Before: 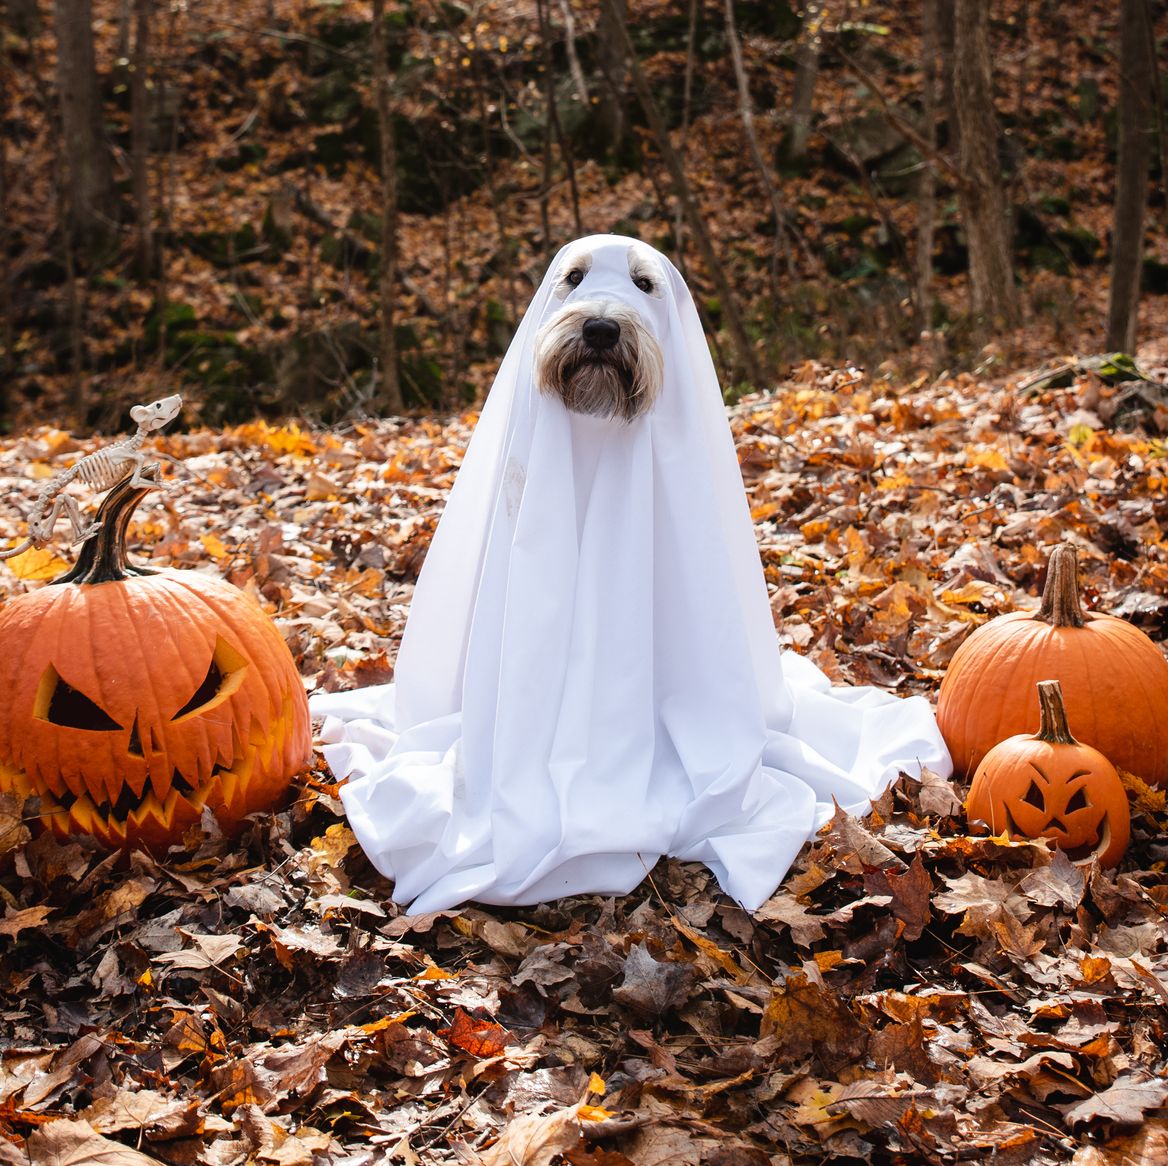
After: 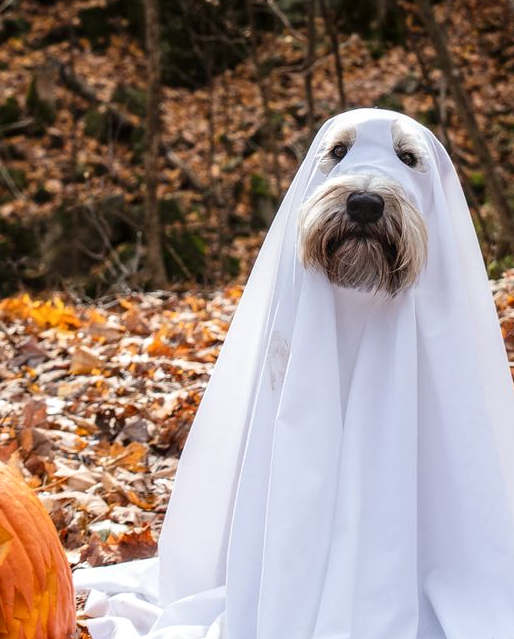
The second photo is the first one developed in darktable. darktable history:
crop: left 20.248%, top 10.86%, right 35.675%, bottom 34.321%
local contrast: on, module defaults
